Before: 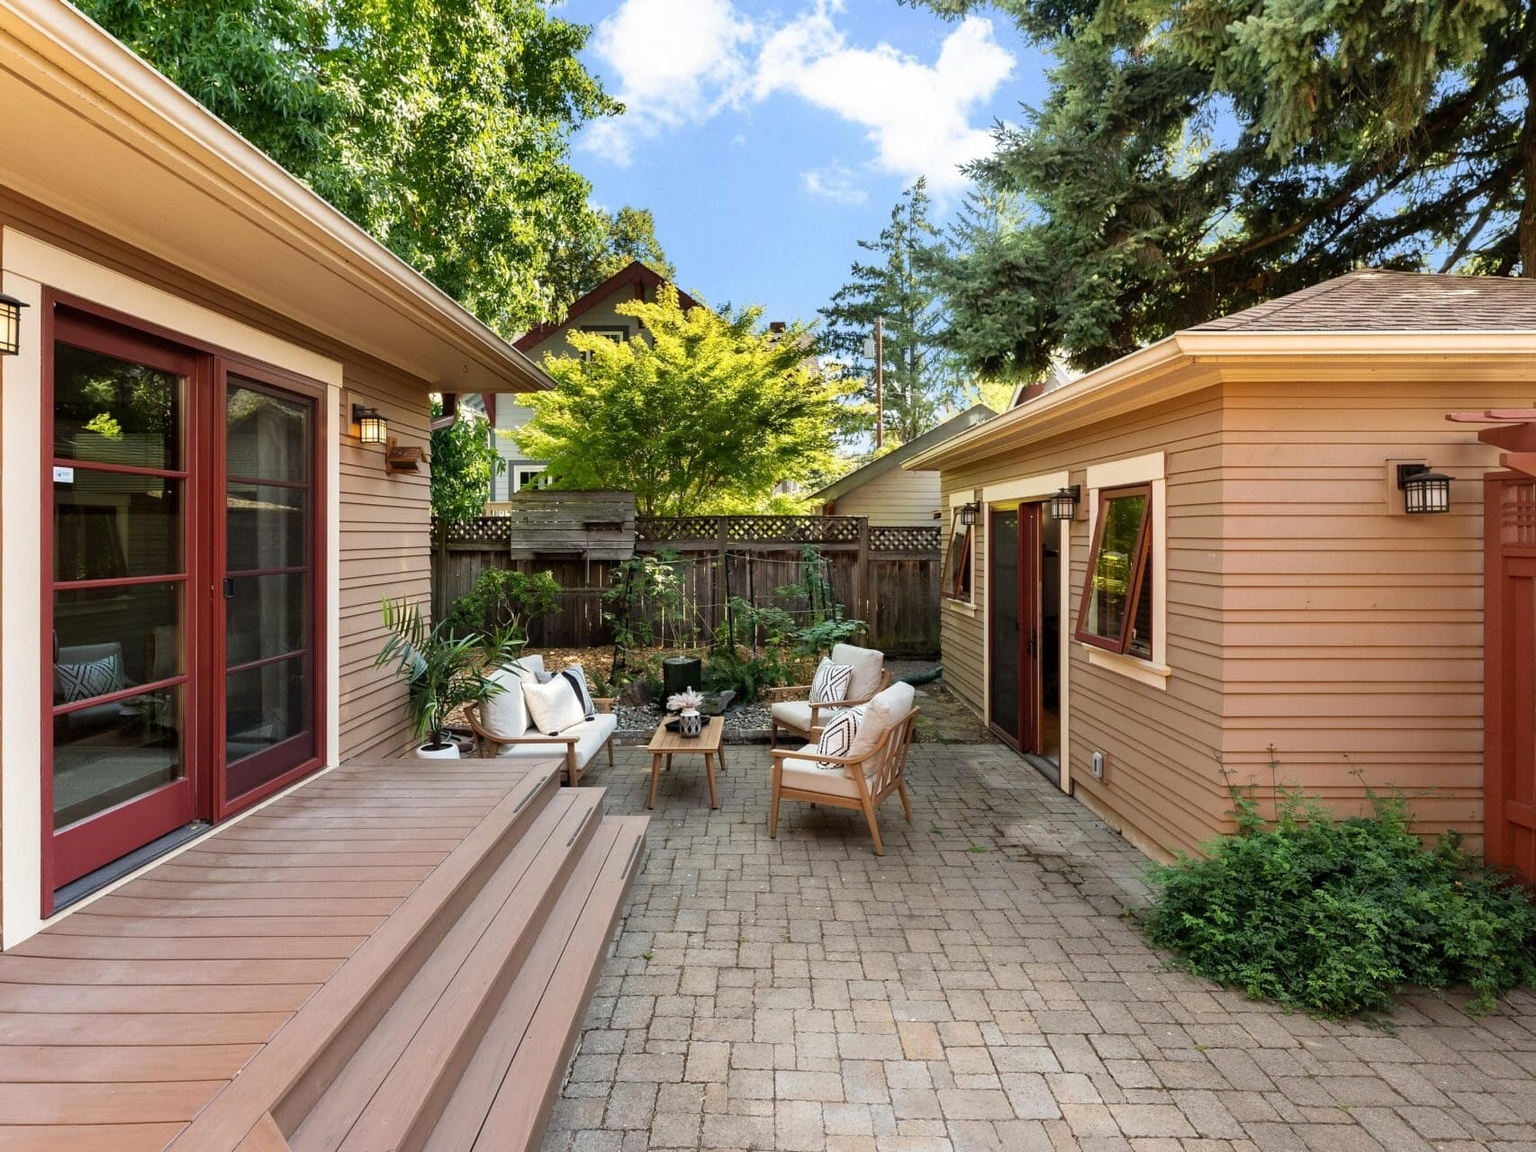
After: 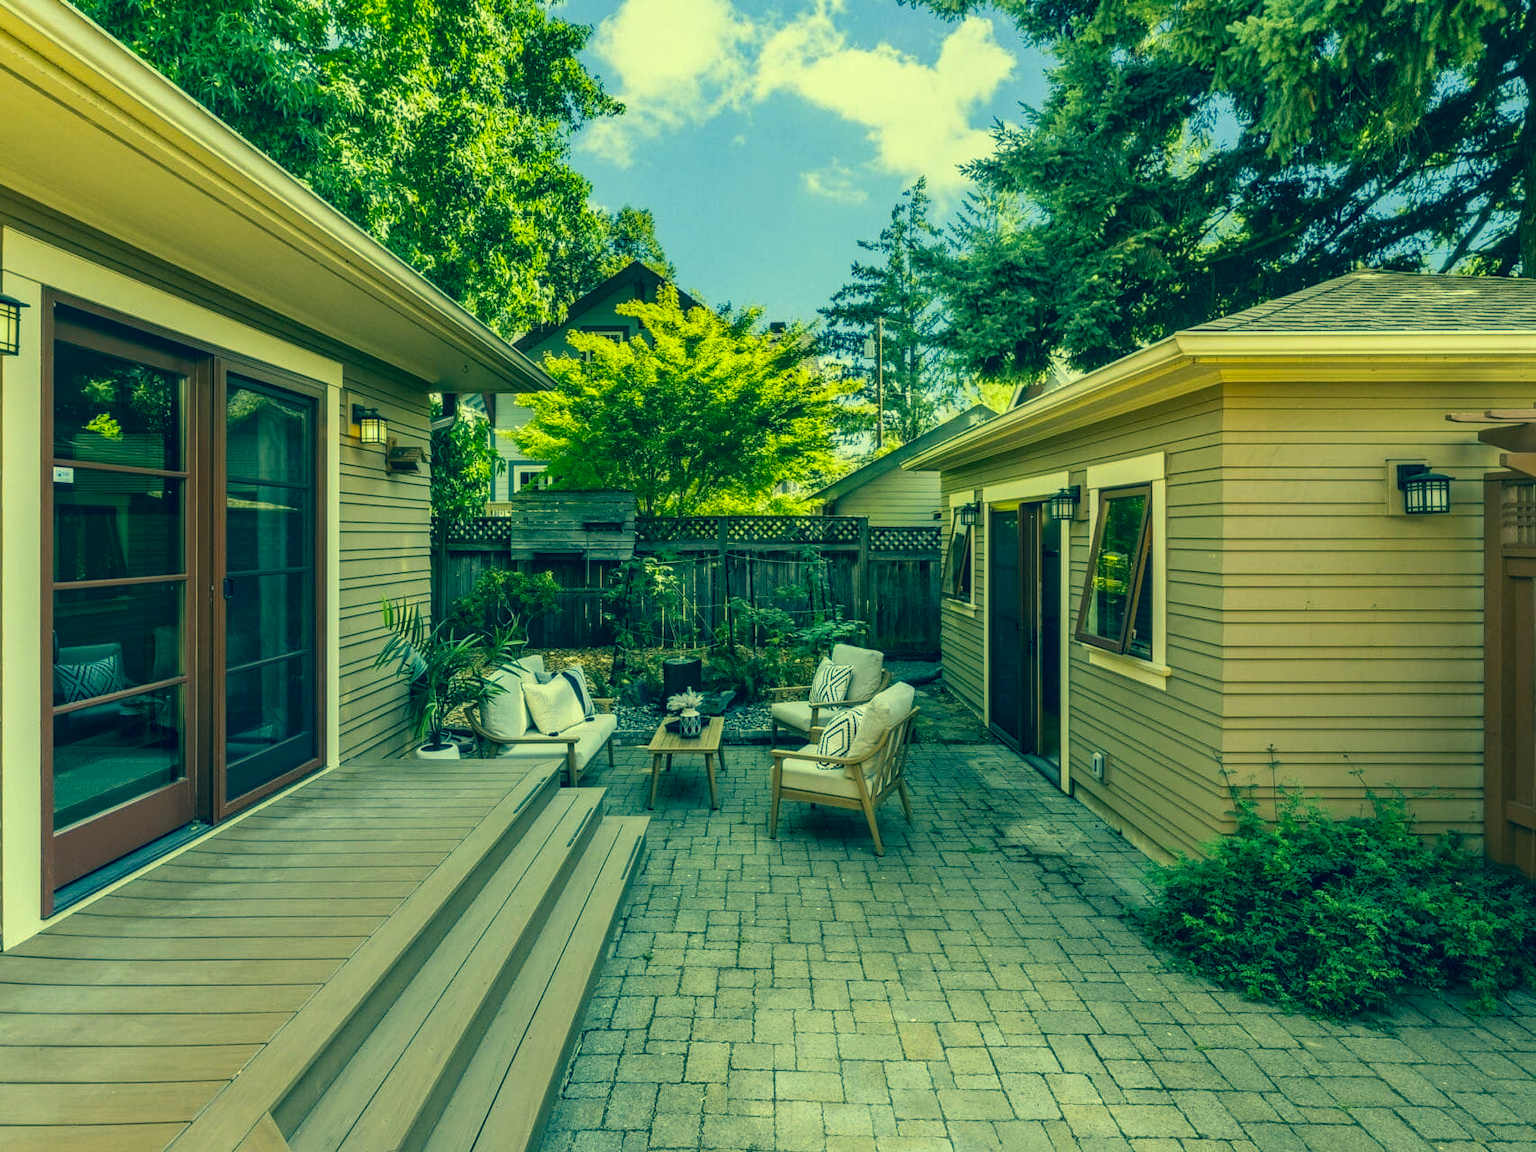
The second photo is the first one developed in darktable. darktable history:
local contrast: highlights 4%, shadows 0%, detail 134%
exposure: exposure -0.155 EV, compensate highlight preservation false
color correction: highlights a* -15.11, highlights b* 39.56, shadows a* -39.48, shadows b* -25.82
